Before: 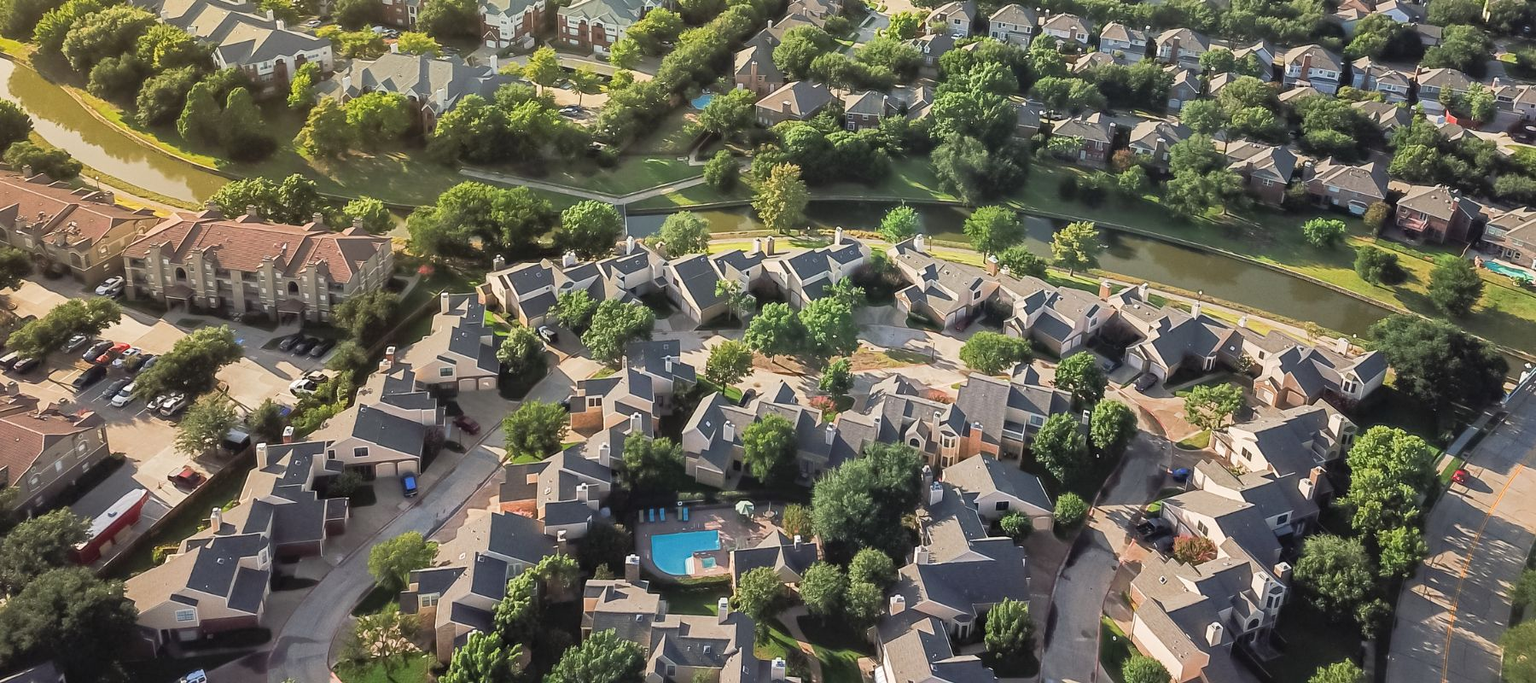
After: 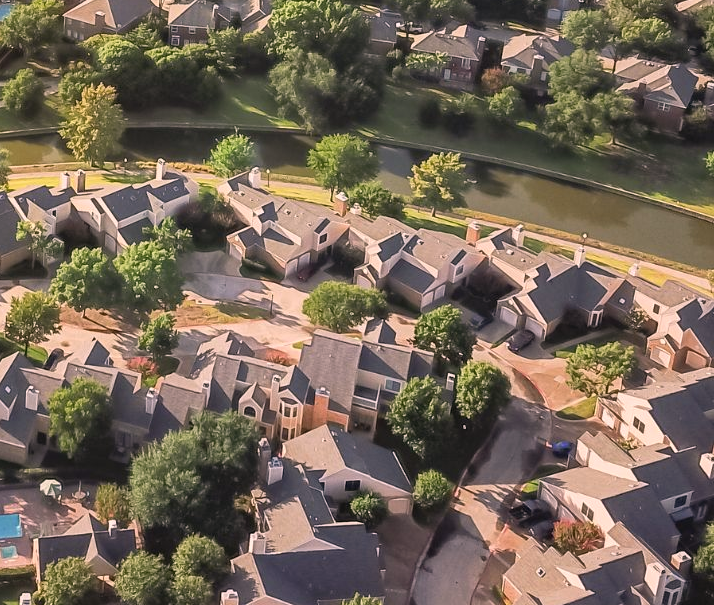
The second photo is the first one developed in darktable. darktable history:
color correction: highlights a* 12.23, highlights b* 5.41
crop: left 45.721%, top 13.393%, right 14.118%, bottom 10.01%
